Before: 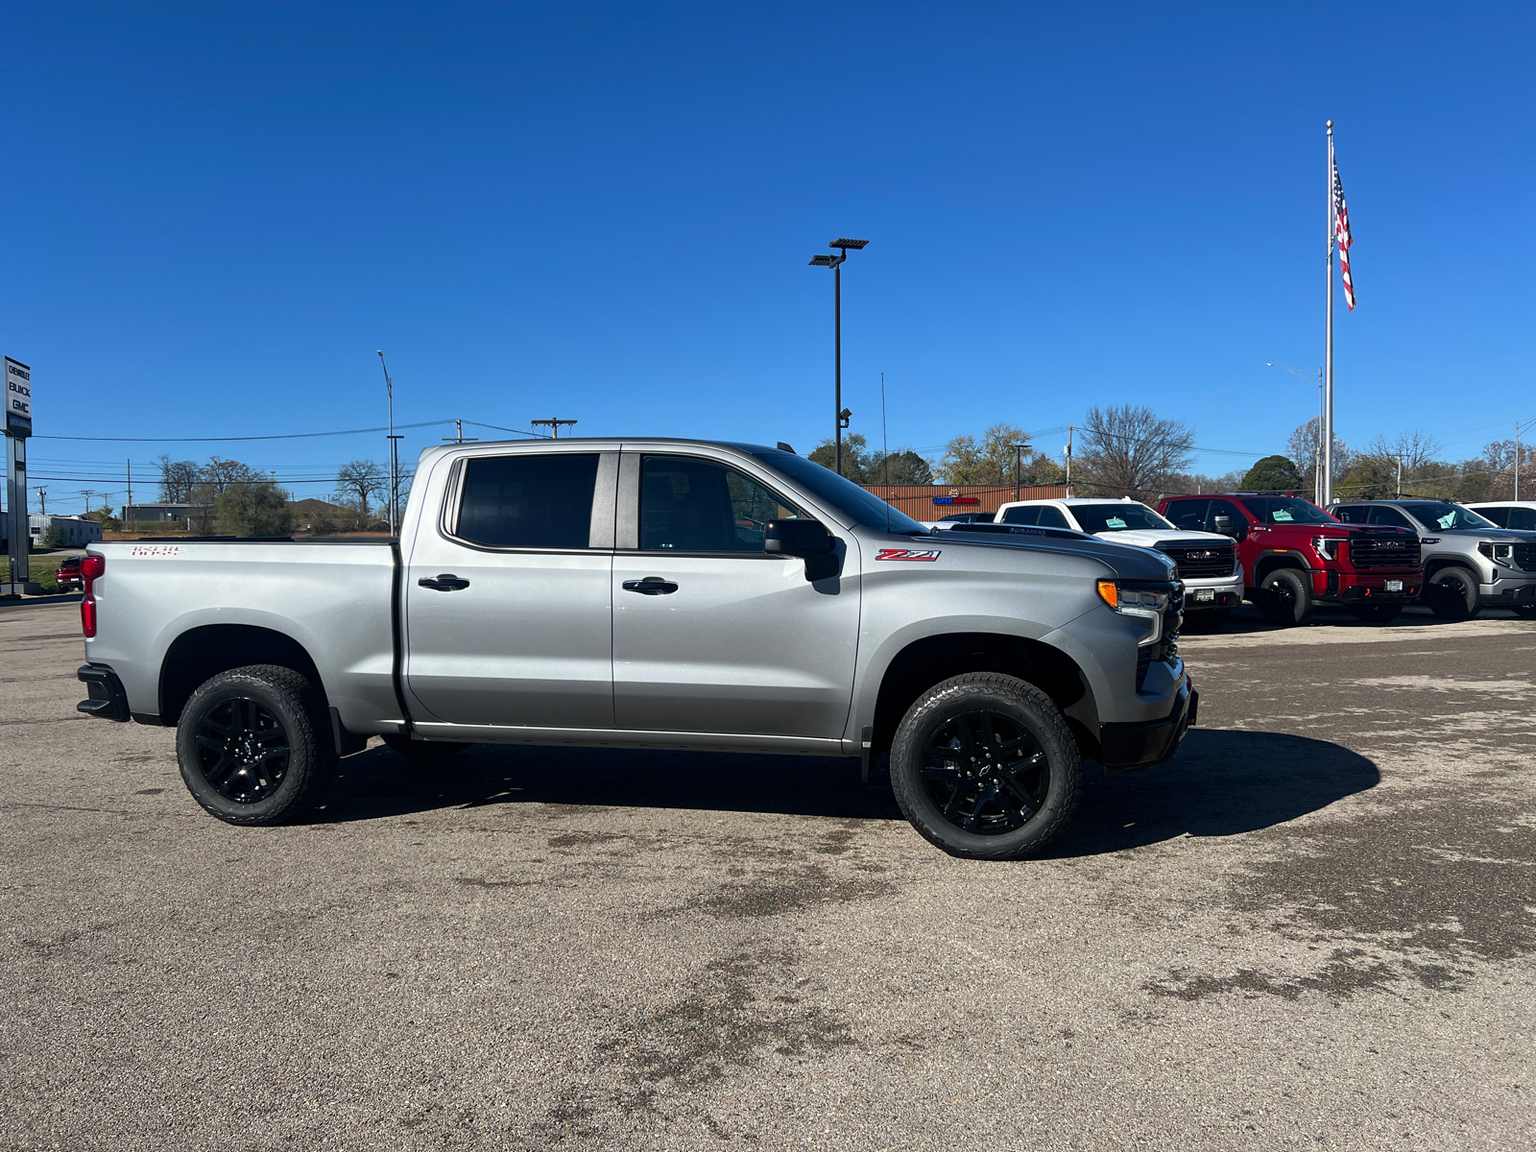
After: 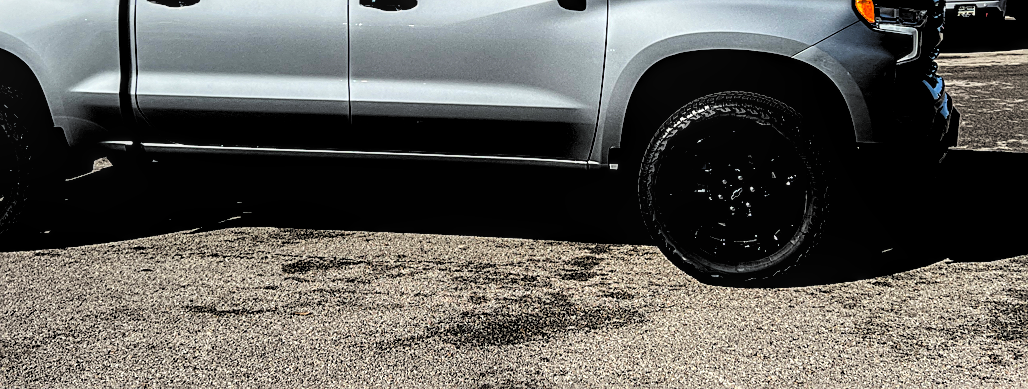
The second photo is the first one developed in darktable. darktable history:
crop: left 18.091%, top 50.757%, right 17.617%, bottom 16.806%
local contrast: detail 142%
filmic rgb: middle gray luminance 13.76%, black relative exposure -2.02 EV, white relative exposure 3.1 EV, target black luminance 0%, hardness 1.79, latitude 58.52%, contrast 1.718, highlights saturation mix 4.74%, shadows ↔ highlights balance -36.93%, color science v5 (2021), contrast in shadows safe, contrast in highlights safe
sharpen: on, module defaults
